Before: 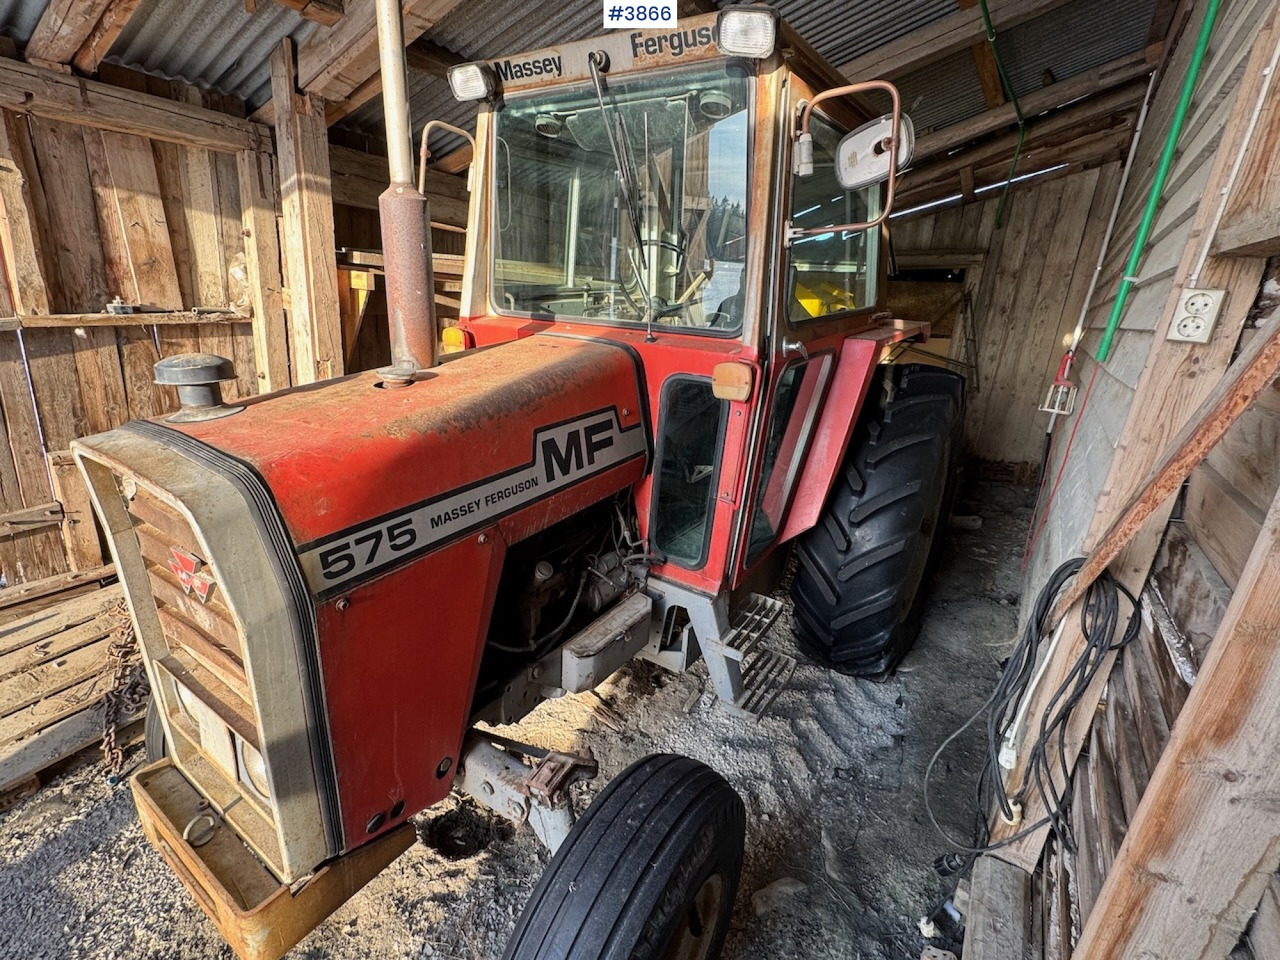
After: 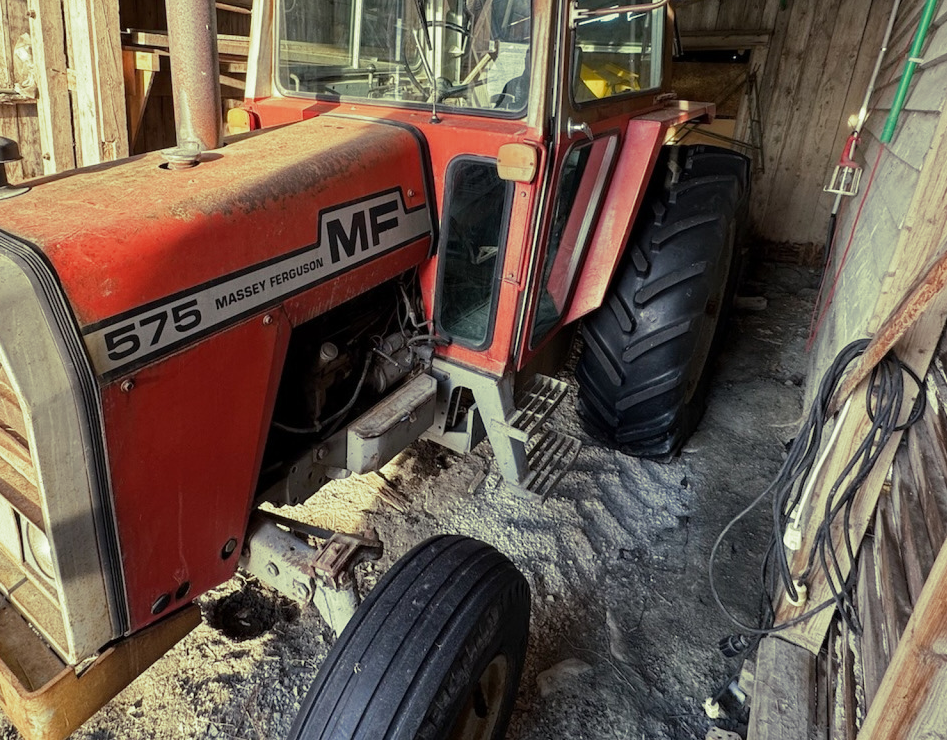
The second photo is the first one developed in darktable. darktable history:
crop: left 16.871%, top 22.857%, right 9.116%
split-toning: shadows › hue 290.82°, shadows › saturation 0.34, highlights › saturation 0.38, balance 0, compress 50%
